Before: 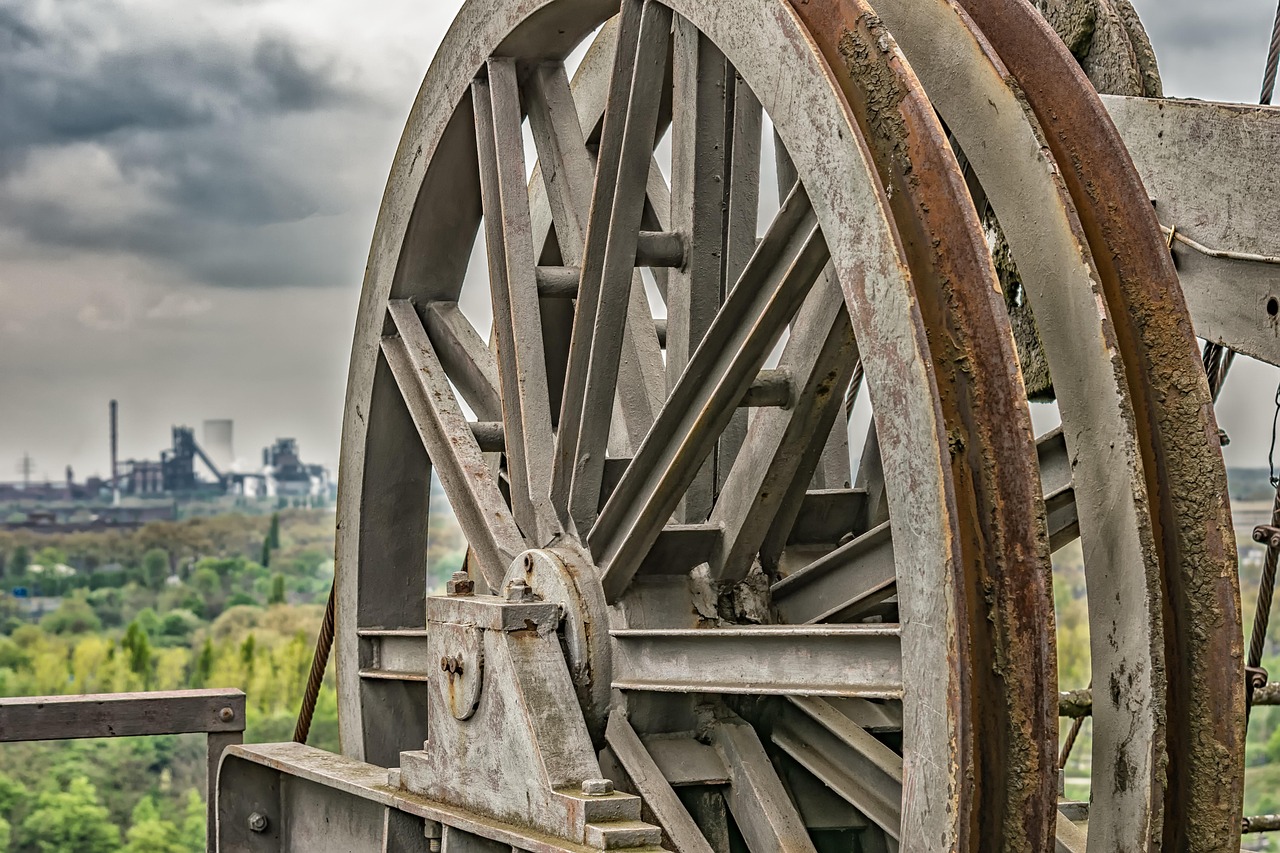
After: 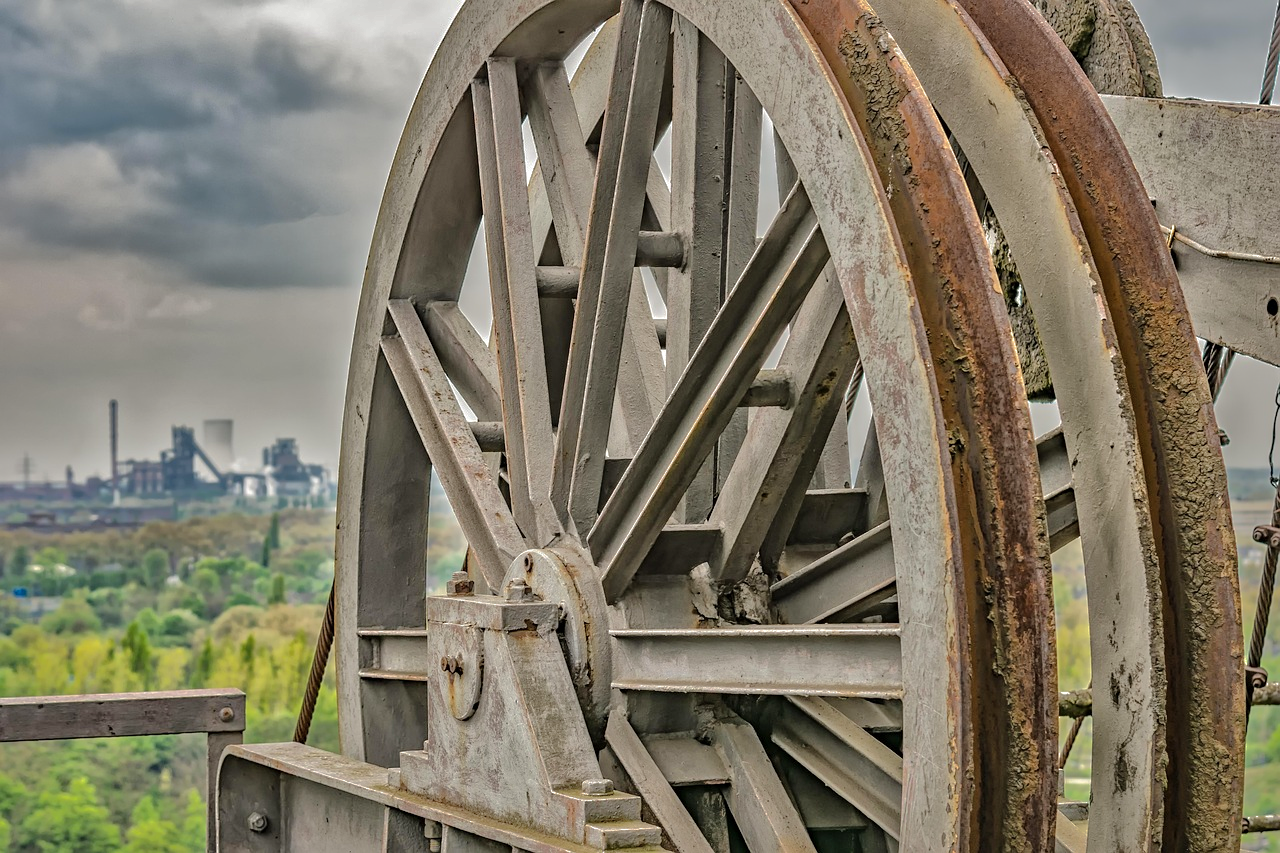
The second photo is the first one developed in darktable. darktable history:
shadows and highlights: shadows 38.43, highlights -74.54
color zones: curves: ch0 [(0.068, 0.464) (0.25, 0.5) (0.48, 0.508) (0.75, 0.536) (0.886, 0.476) (0.967, 0.456)]; ch1 [(0.066, 0.456) (0.25, 0.5) (0.616, 0.508) (0.746, 0.56) (0.934, 0.444)]
tone equalizer: -8 EV 0.001 EV, -7 EV -0.004 EV, -6 EV 0.009 EV, -5 EV 0.032 EV, -4 EV 0.276 EV, -3 EV 0.644 EV, -2 EV 0.584 EV, -1 EV 0.187 EV, +0 EV 0.024 EV
exposure: black level correction 0.001, compensate highlight preservation false
